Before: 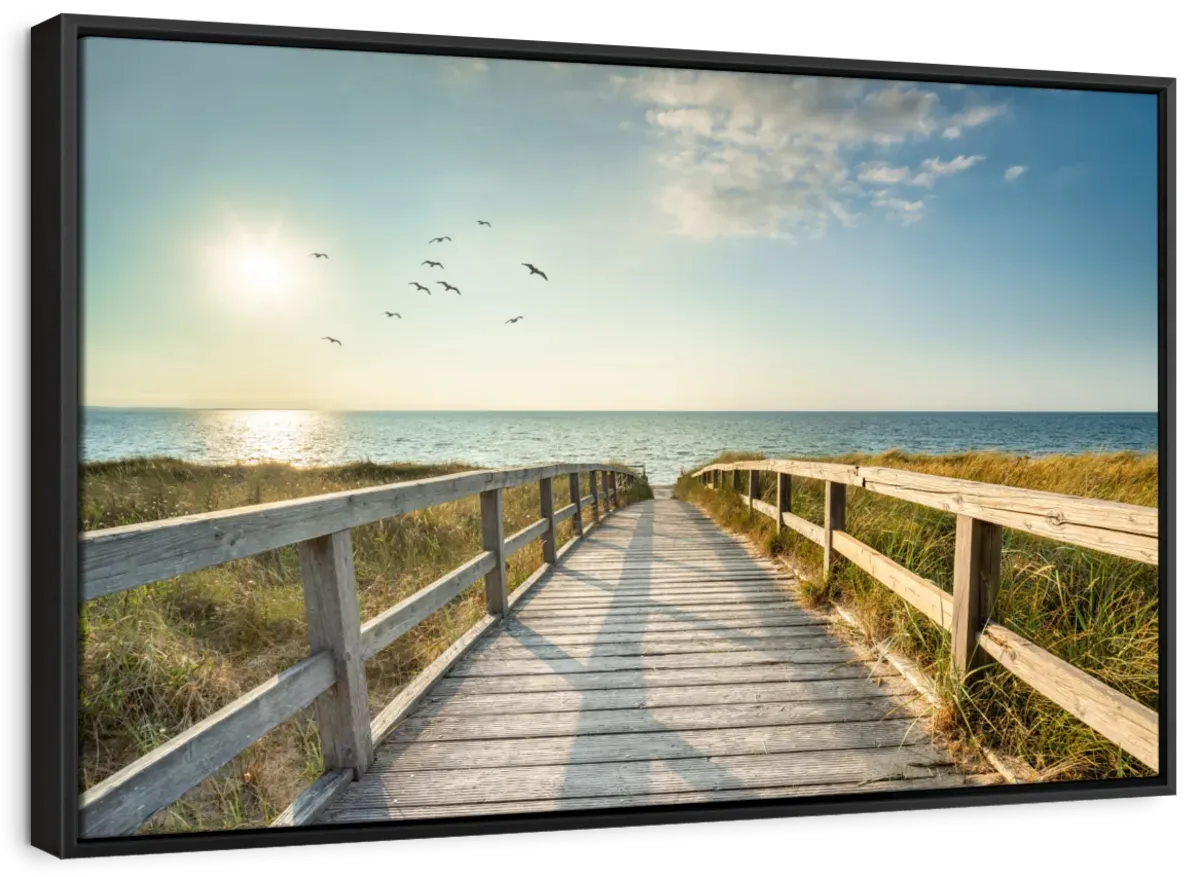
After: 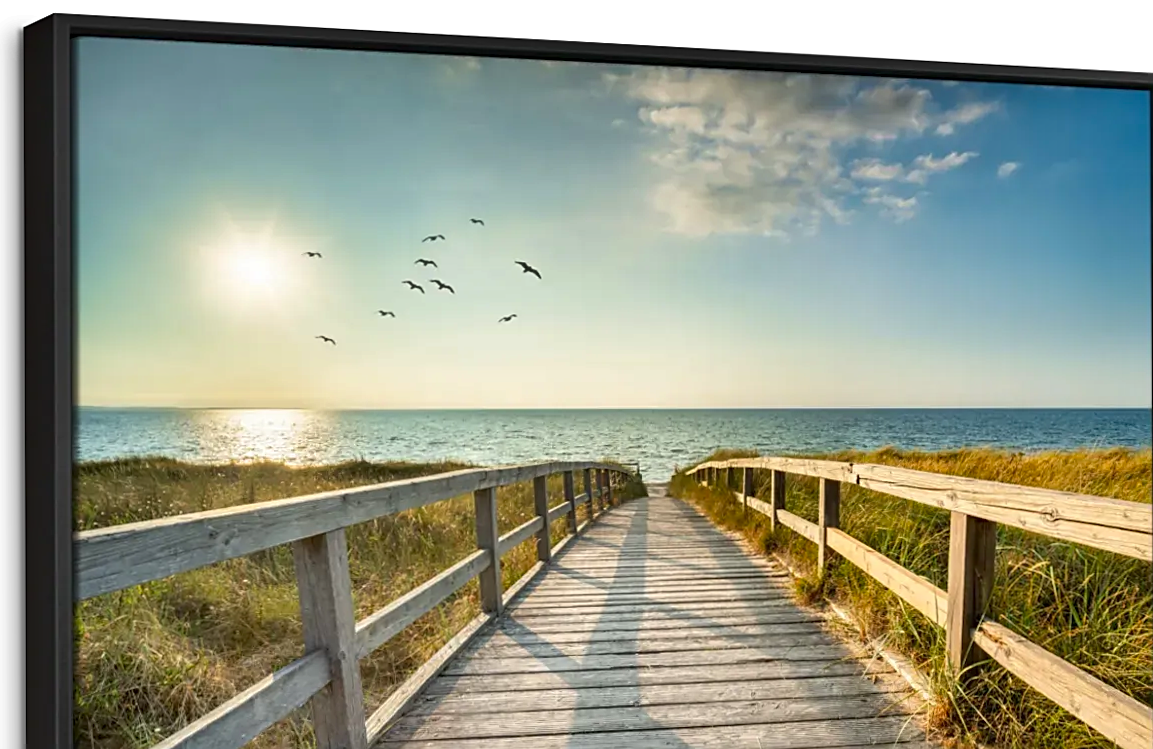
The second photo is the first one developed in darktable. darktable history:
shadows and highlights: soften with gaussian
crop and rotate: angle 0.2°, left 0.275%, right 3.127%, bottom 14.18%
contrast brightness saturation: saturation 0.18
sharpen: on, module defaults
